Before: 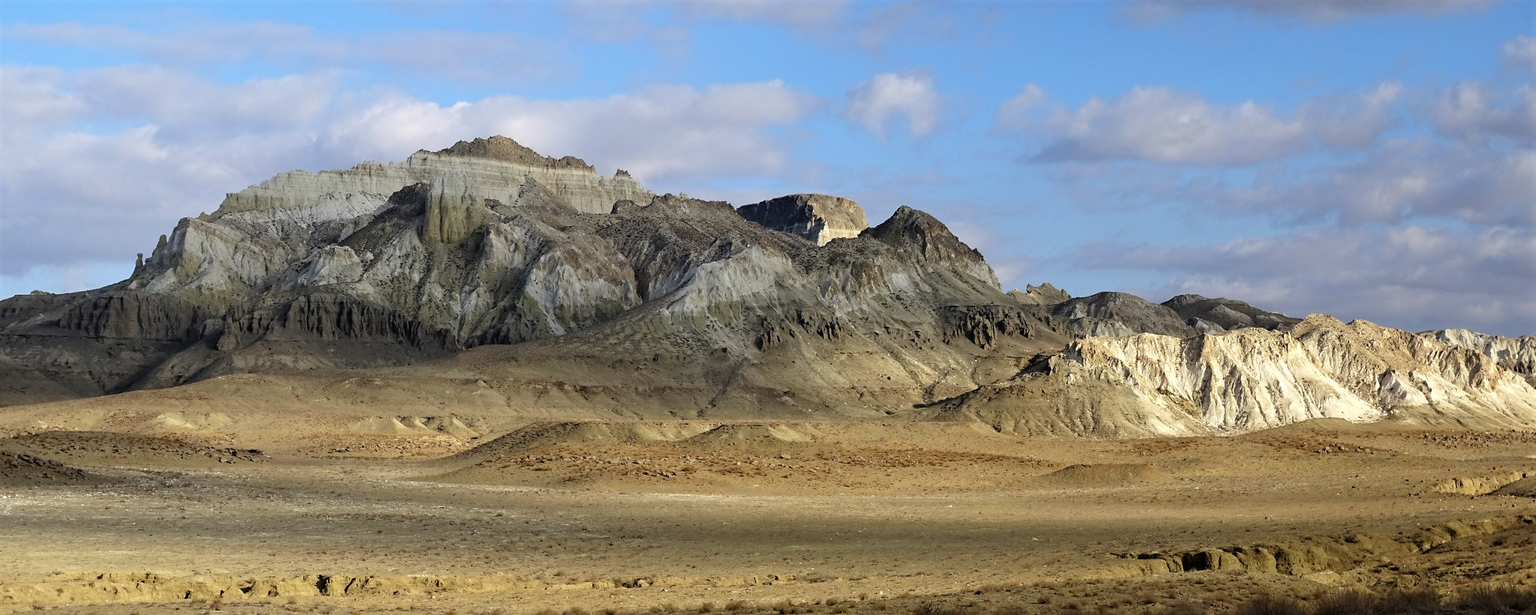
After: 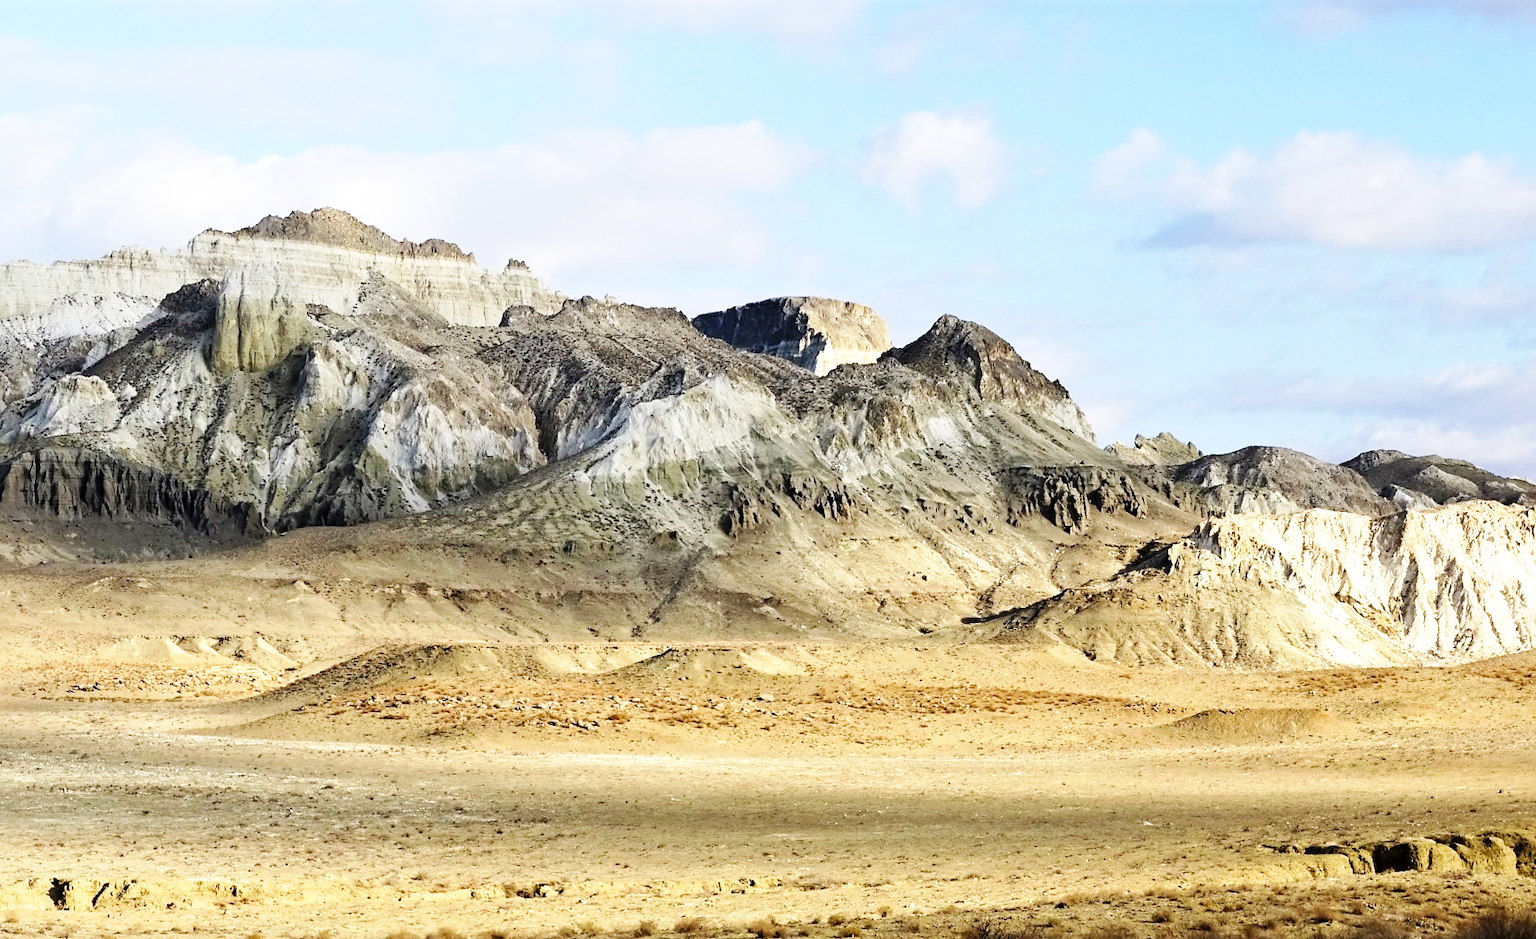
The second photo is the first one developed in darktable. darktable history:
contrast brightness saturation: contrast 0.098, brightness 0.014, saturation 0.02
local contrast: mode bilateral grid, contrast 20, coarseness 50, detail 120%, midtone range 0.2
crop and rotate: left 18.537%, right 16.044%
base curve: curves: ch0 [(0, 0) (0.018, 0.026) (0.143, 0.37) (0.33, 0.731) (0.458, 0.853) (0.735, 0.965) (0.905, 0.986) (1, 1)], preserve colors none
